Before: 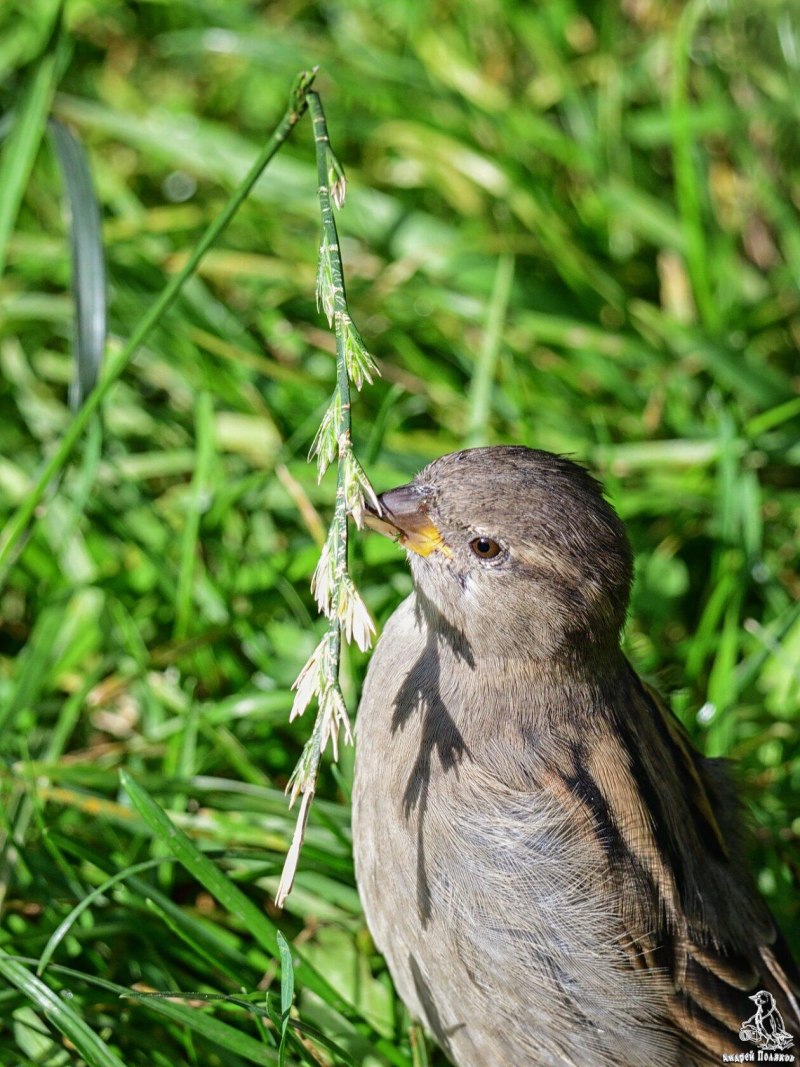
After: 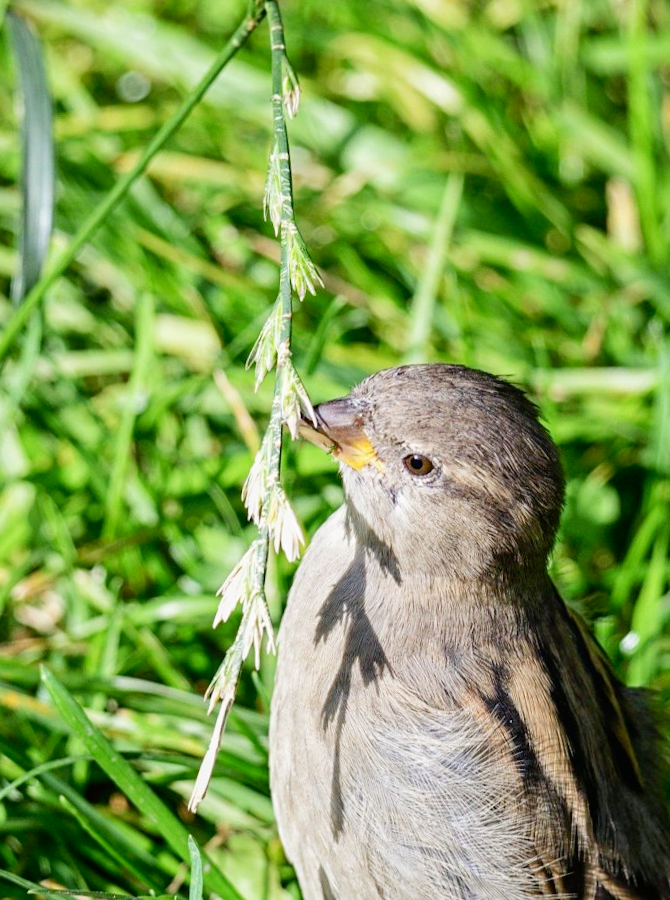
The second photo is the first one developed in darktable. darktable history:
crop and rotate: angle -3.25°, left 5.184%, top 5.21%, right 4.771%, bottom 4.188%
tone curve: curves: ch0 [(0, 0) (0.004, 0.001) (0.133, 0.151) (0.325, 0.399) (0.475, 0.579) (0.832, 0.902) (1, 1)], preserve colors none
